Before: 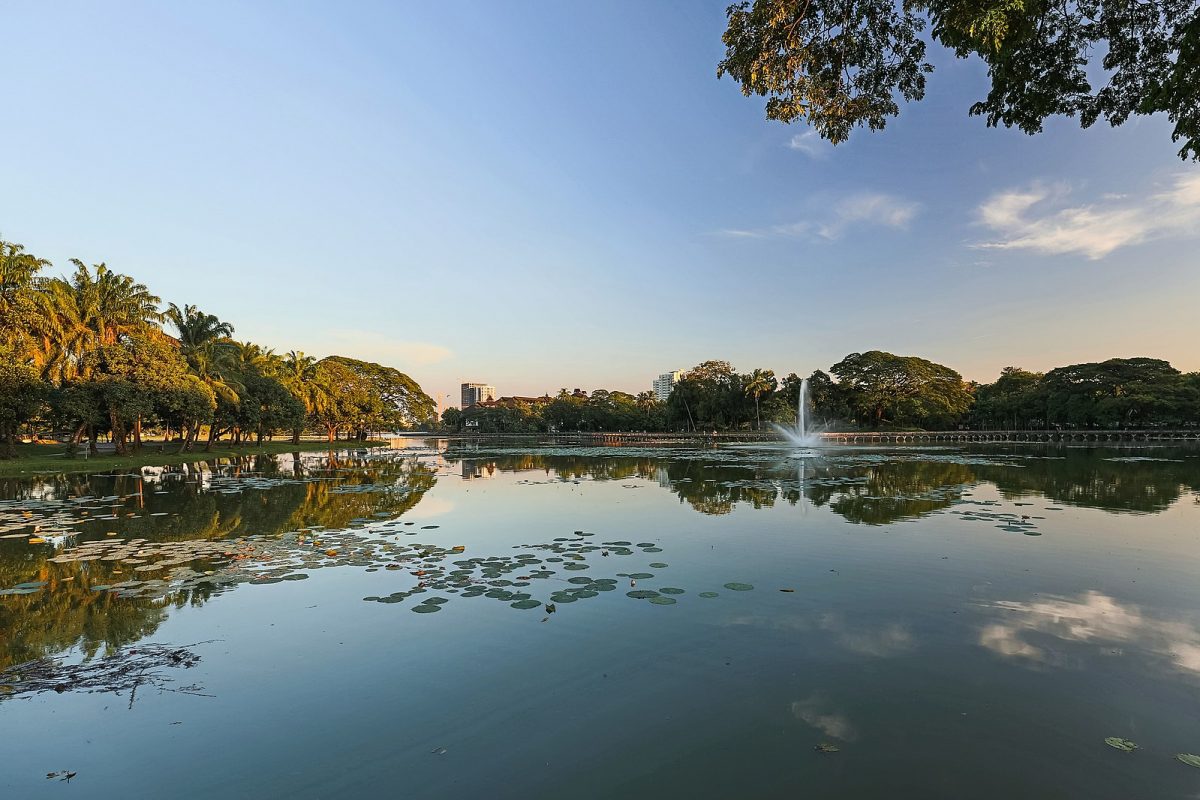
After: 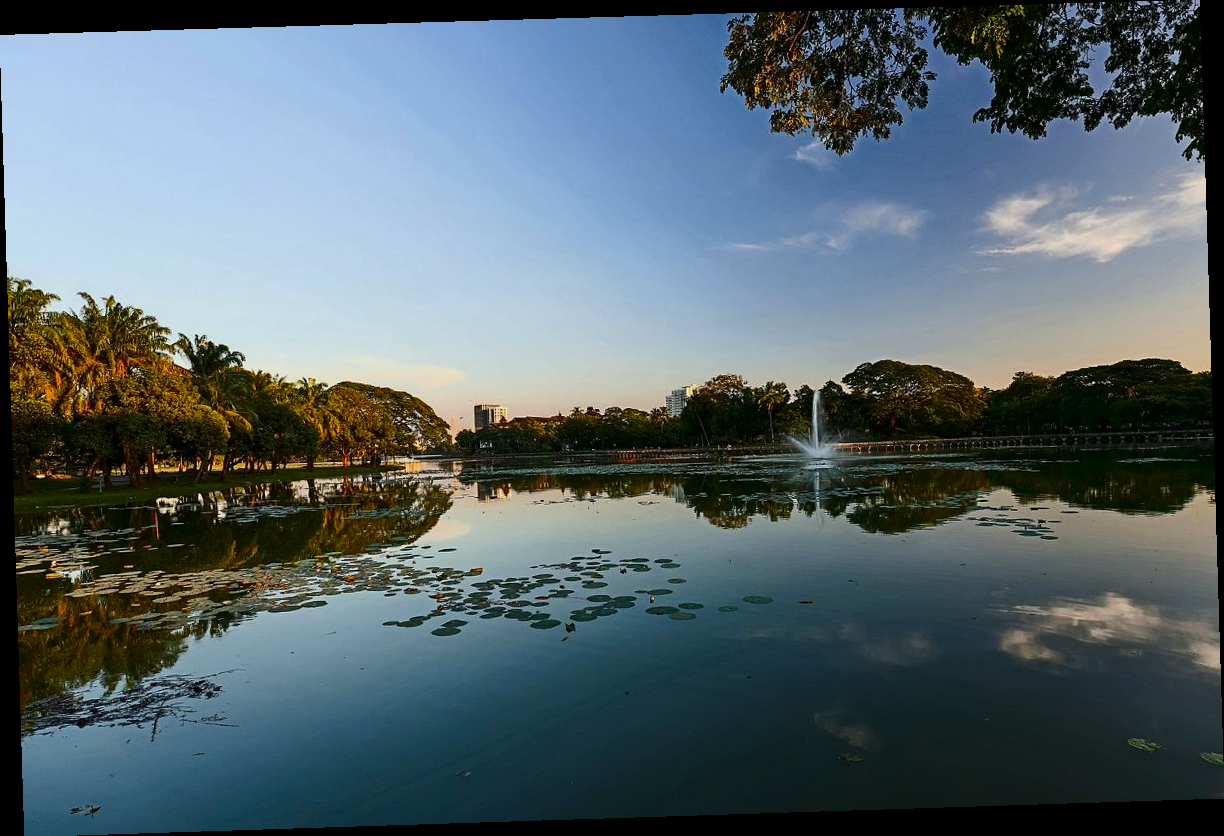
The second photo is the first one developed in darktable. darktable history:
contrast brightness saturation: contrast 0.13, brightness -0.24, saturation 0.14
rotate and perspective: rotation -1.77°, lens shift (horizontal) 0.004, automatic cropping off
white balance: emerald 1
